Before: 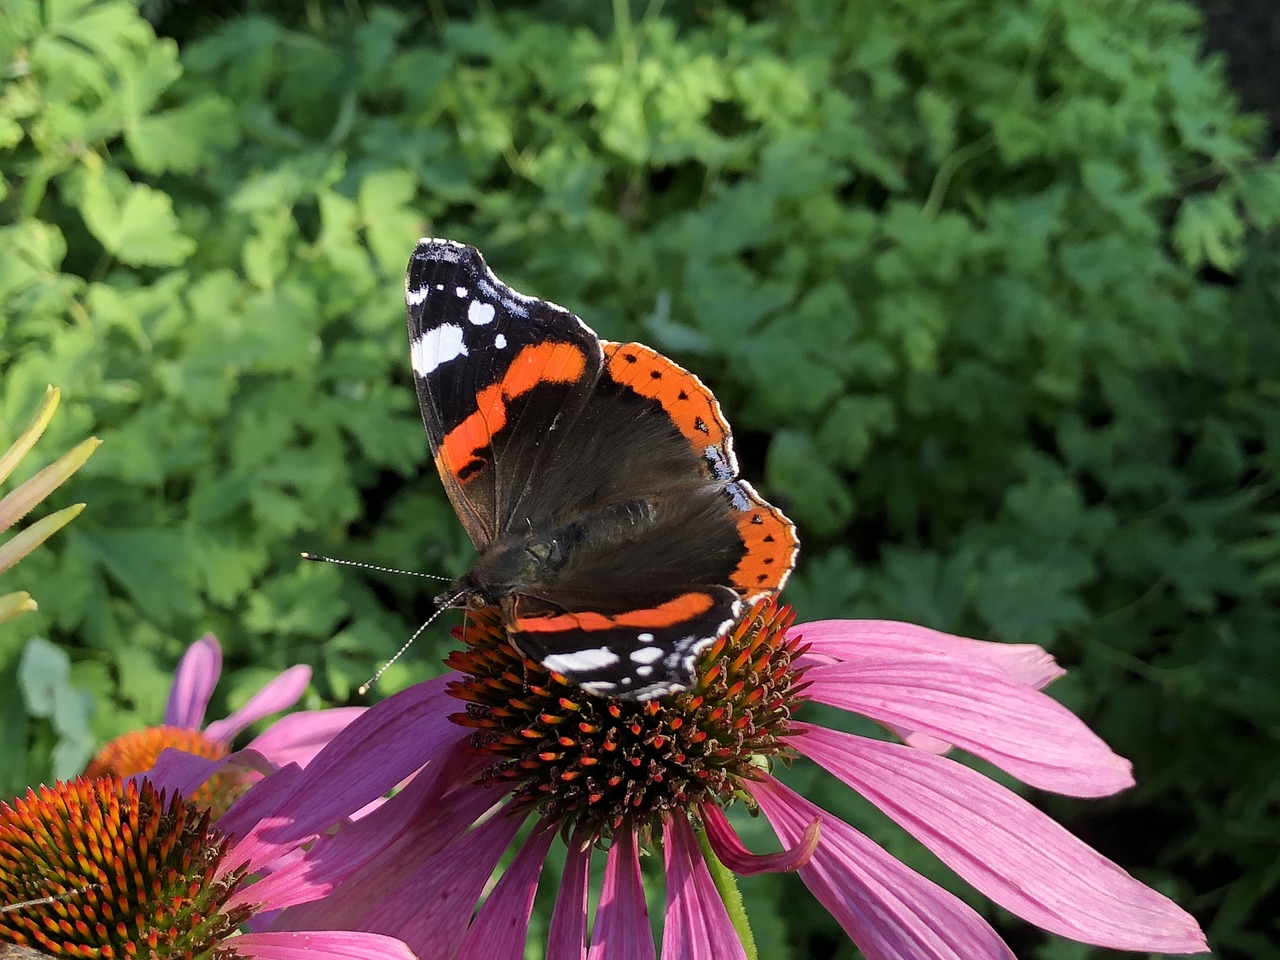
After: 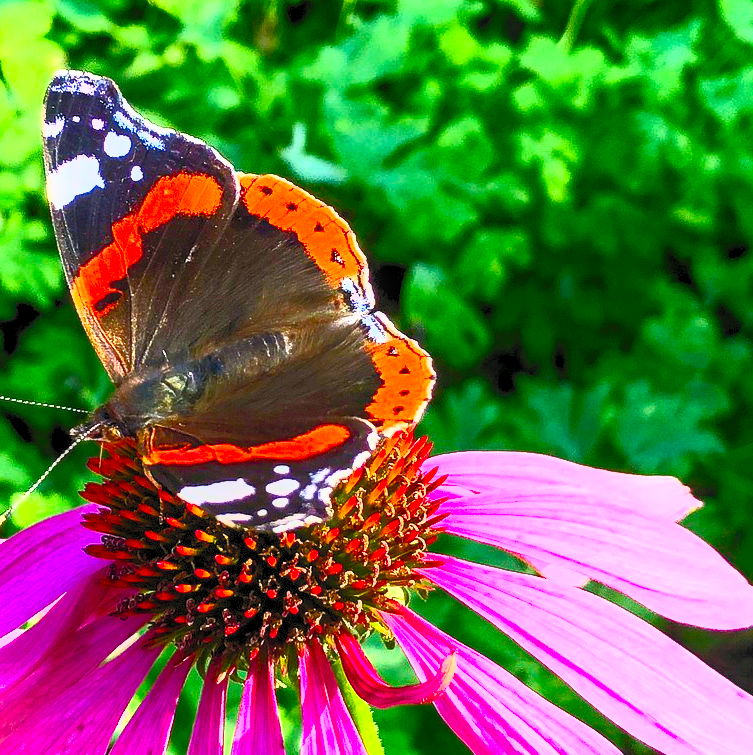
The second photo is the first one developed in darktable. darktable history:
color balance rgb: shadows lift › chroma 1.643%, shadows lift › hue 257.1°, linear chroma grading › global chroma 20.547%, perceptual saturation grading › global saturation 20%, perceptual saturation grading › highlights -50.044%, perceptual saturation grading › shadows 31.16%
exposure: black level correction 0.001, exposure 0.499 EV, compensate highlight preservation false
crop and rotate: left 28.442%, top 17.603%, right 12.702%, bottom 3.691%
contrast brightness saturation: contrast 0.995, brightness 0.983, saturation 0.983
local contrast: on, module defaults
